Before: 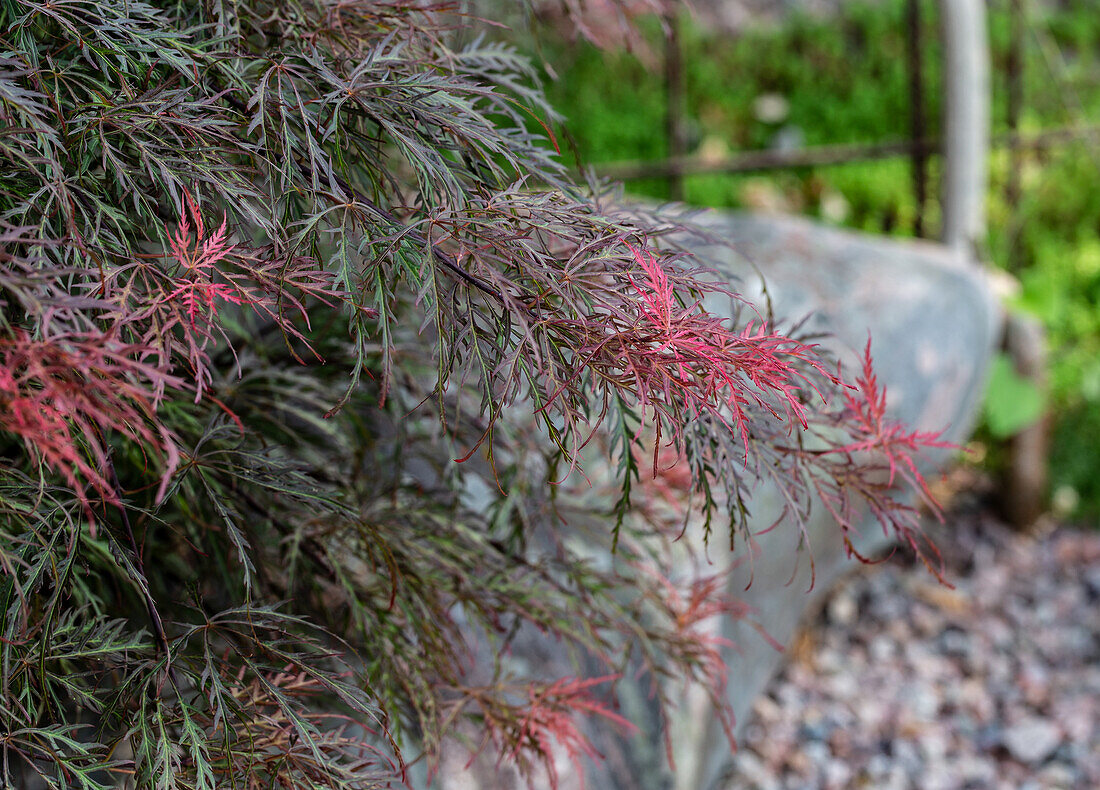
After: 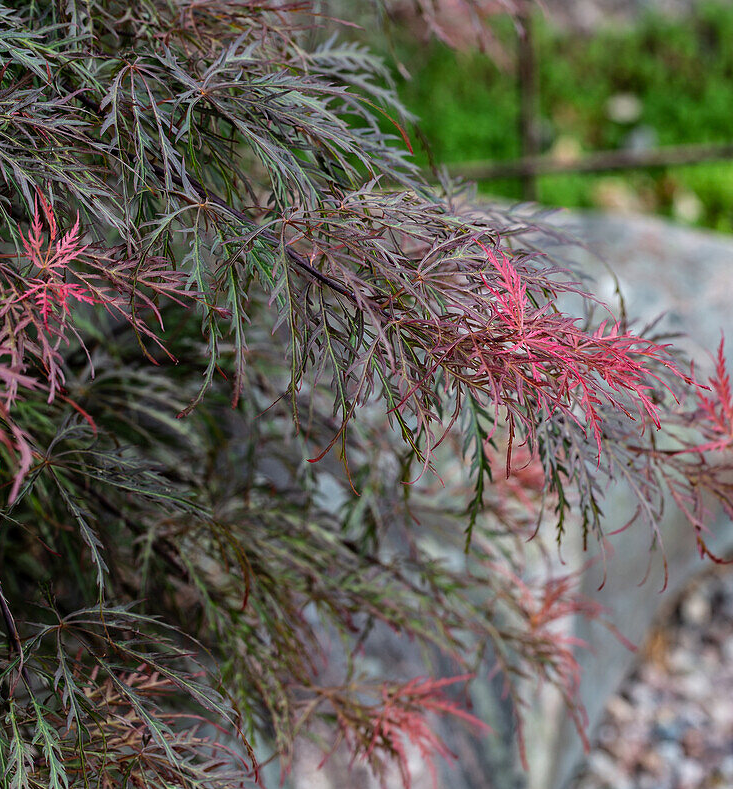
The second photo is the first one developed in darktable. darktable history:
crop and rotate: left 13.426%, right 19.889%
